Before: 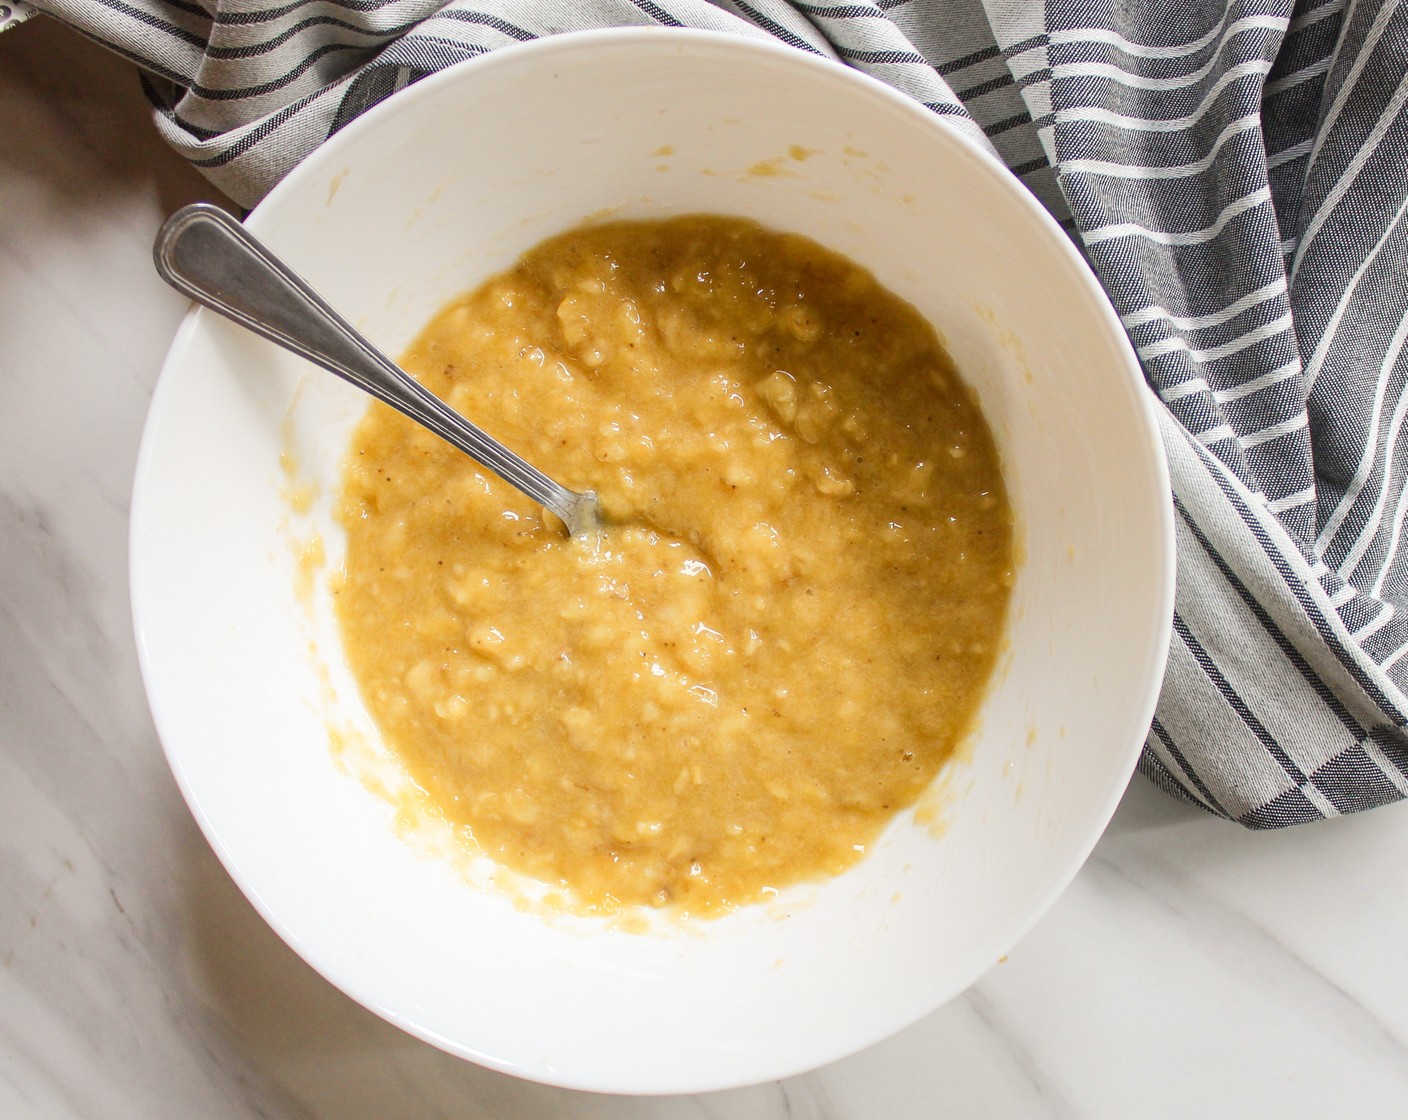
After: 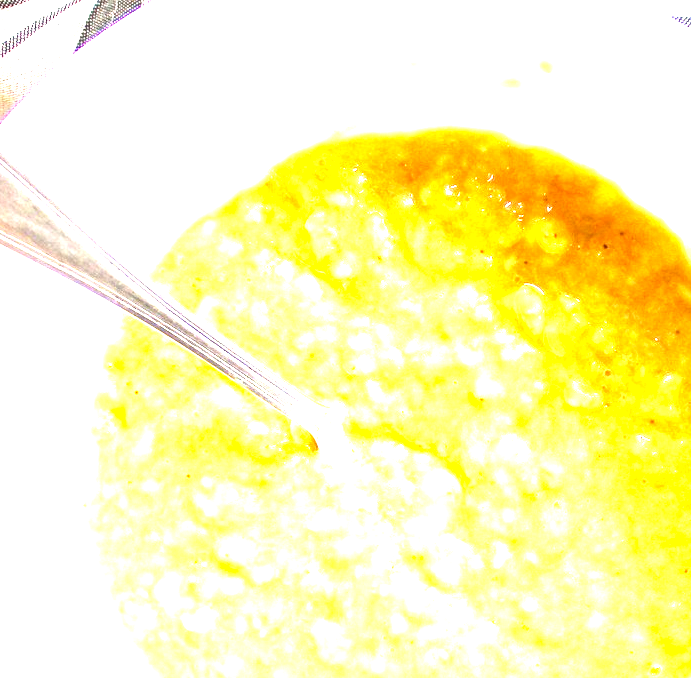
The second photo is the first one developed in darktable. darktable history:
exposure: black level correction 0, exposure 1.096 EV, compensate highlight preservation false
levels: levels [0, 0.281, 0.562]
crop: left 17.917%, top 7.778%, right 32.96%, bottom 31.664%
